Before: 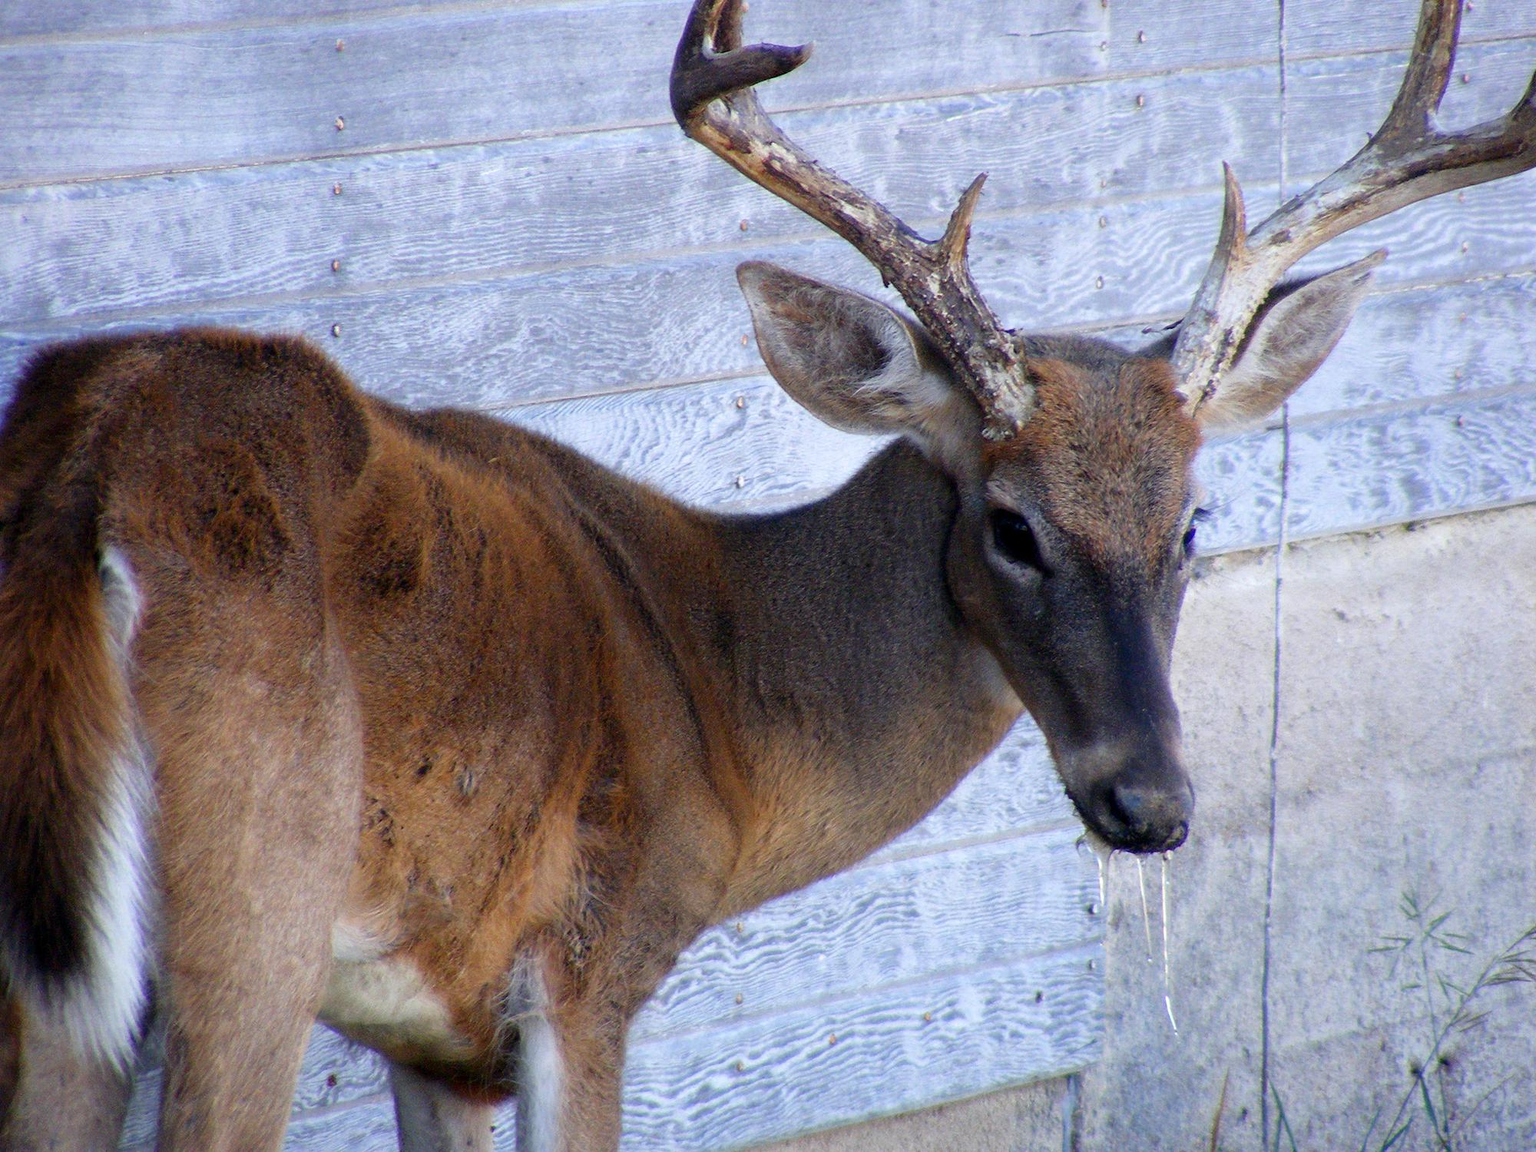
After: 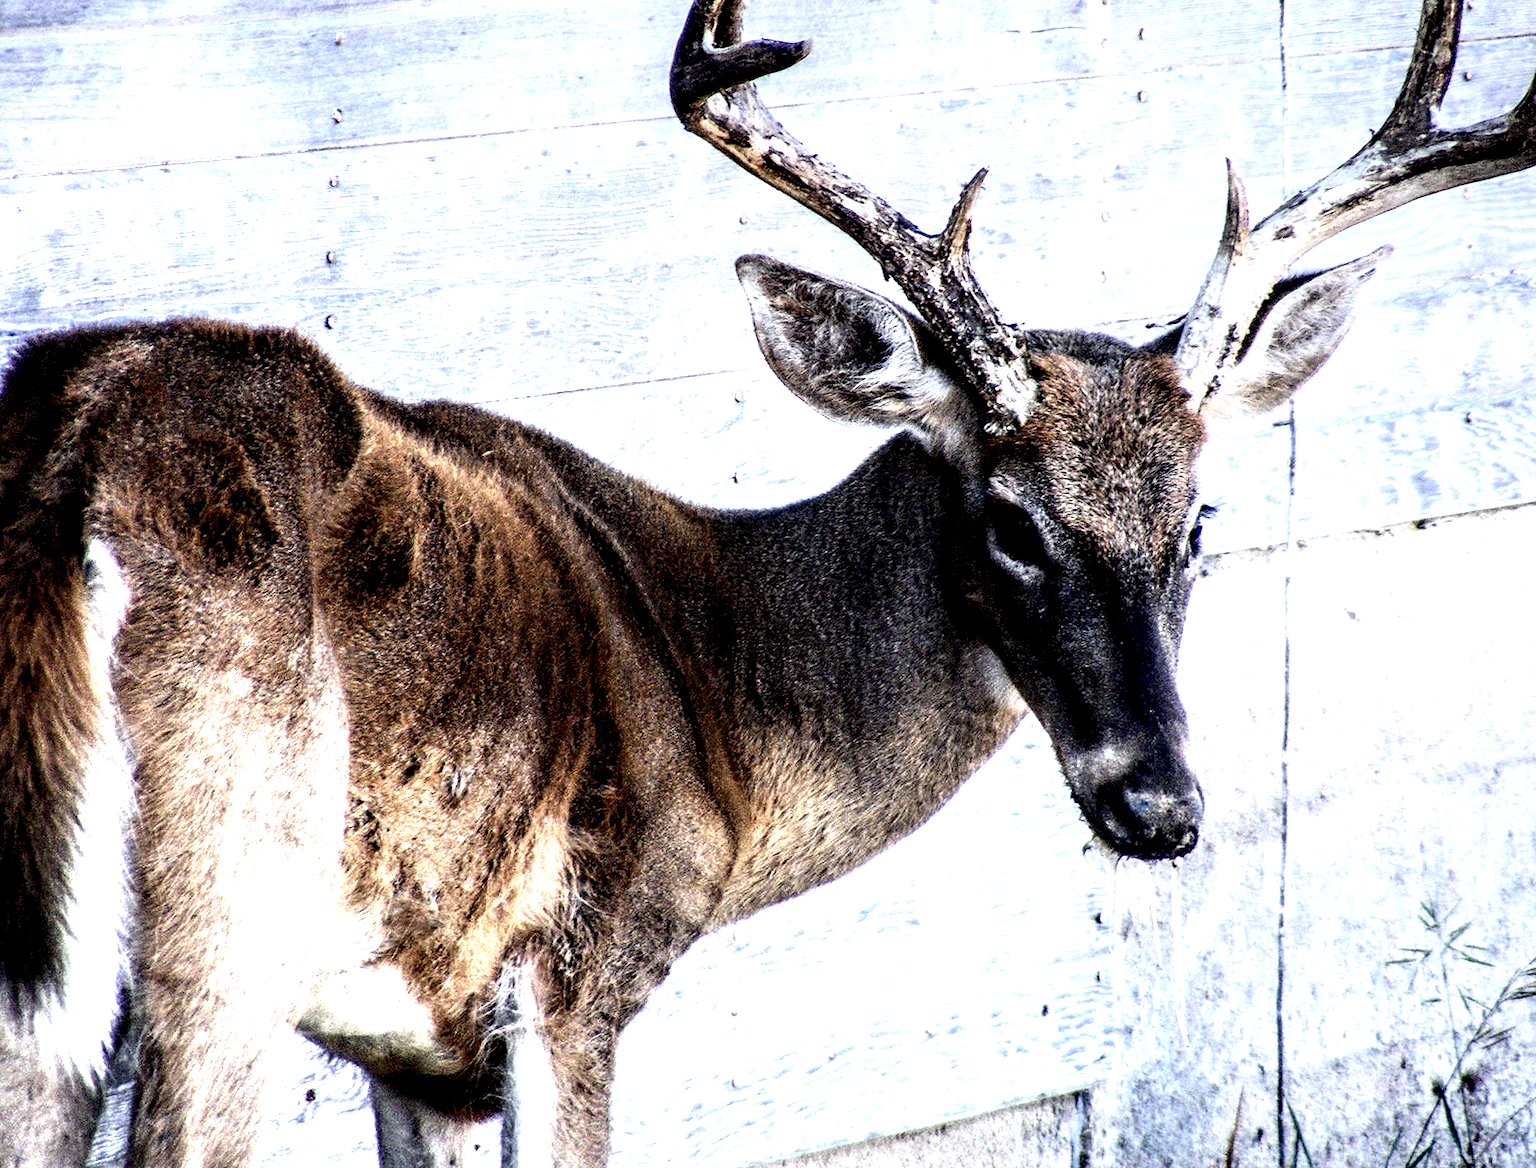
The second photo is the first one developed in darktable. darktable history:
white balance: red 0.988, blue 1.017
contrast brightness saturation: contrast 0.39, brightness 0.53
rotate and perspective: rotation 0.226°, lens shift (vertical) -0.042, crop left 0.023, crop right 0.982, crop top 0.006, crop bottom 0.994
local contrast: highlights 115%, shadows 42%, detail 293%
